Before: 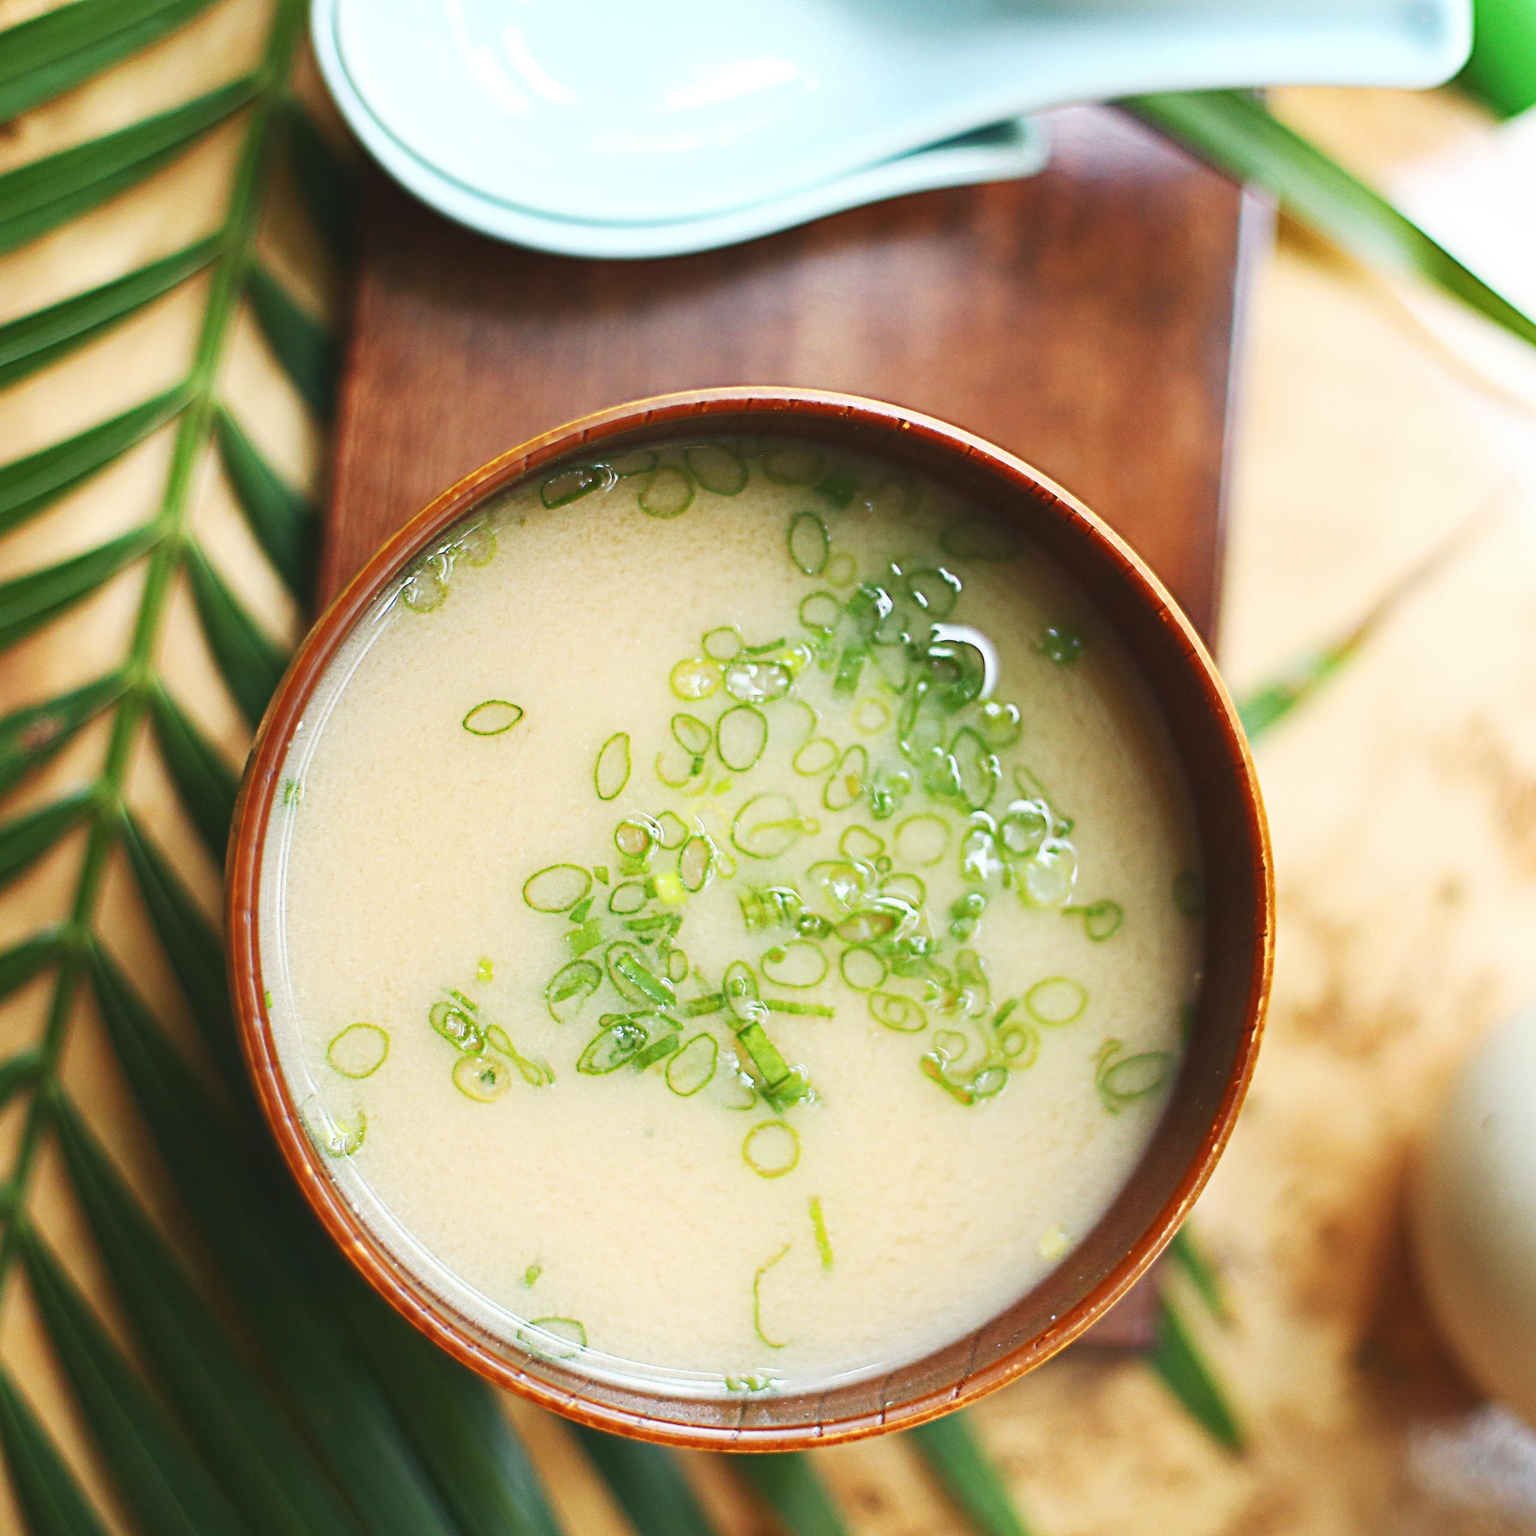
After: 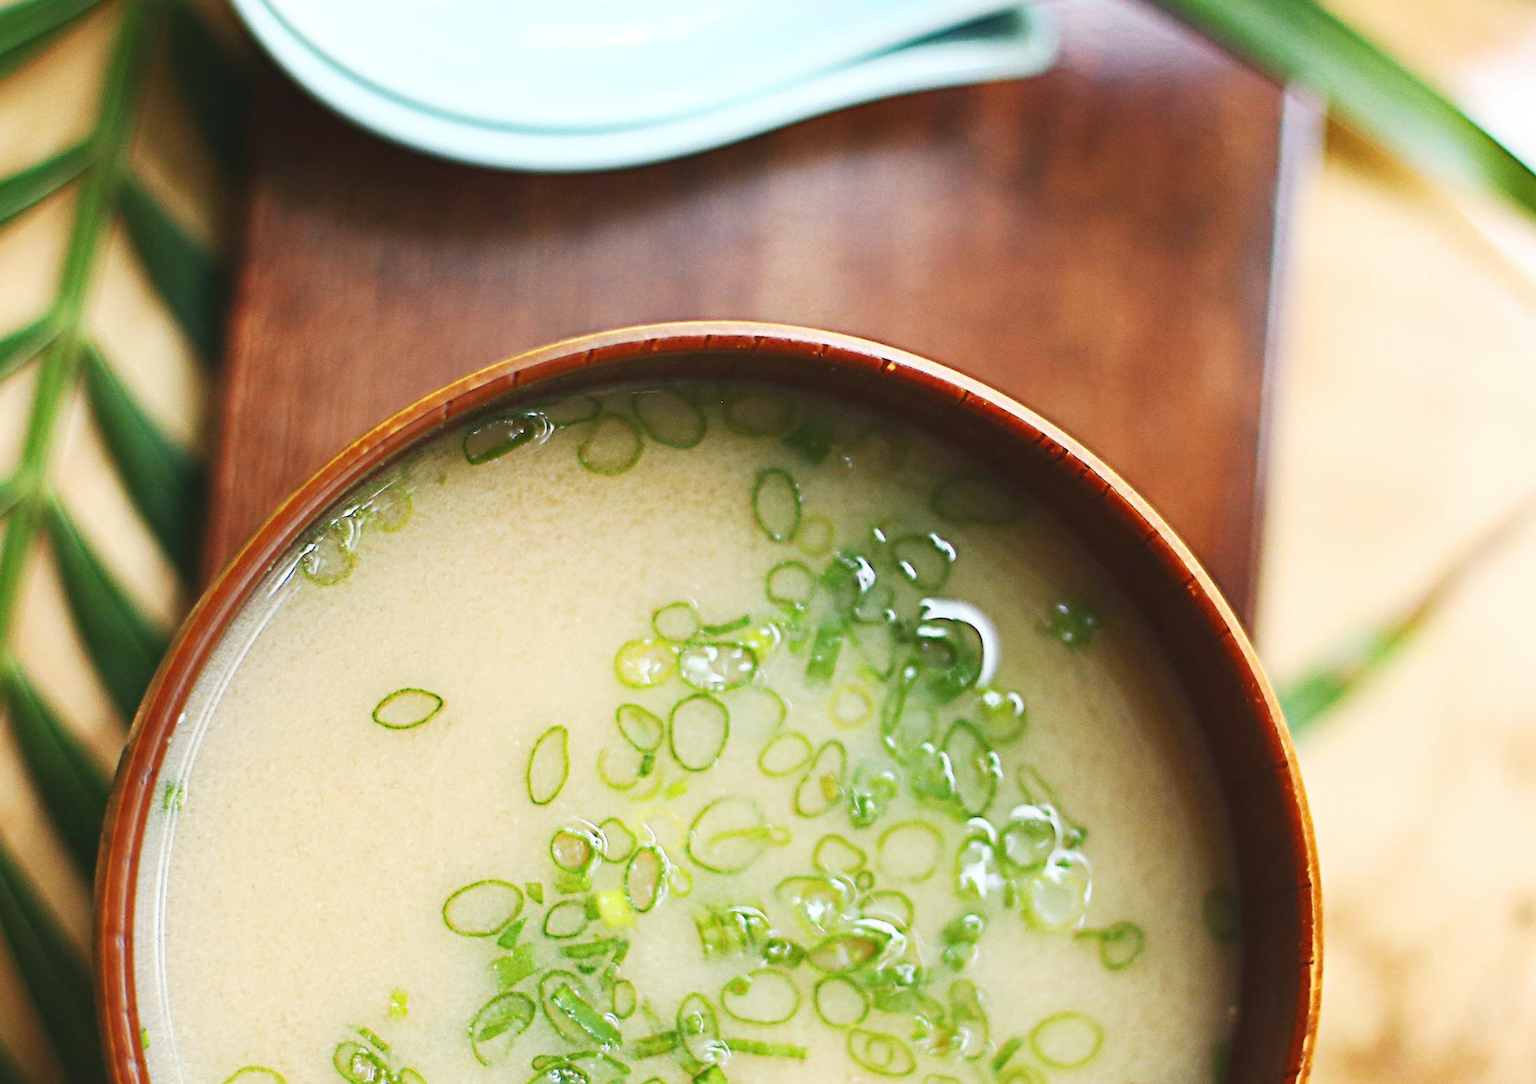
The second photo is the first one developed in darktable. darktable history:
crop and rotate: left 9.437%, top 7.336%, right 5.067%, bottom 32.312%
